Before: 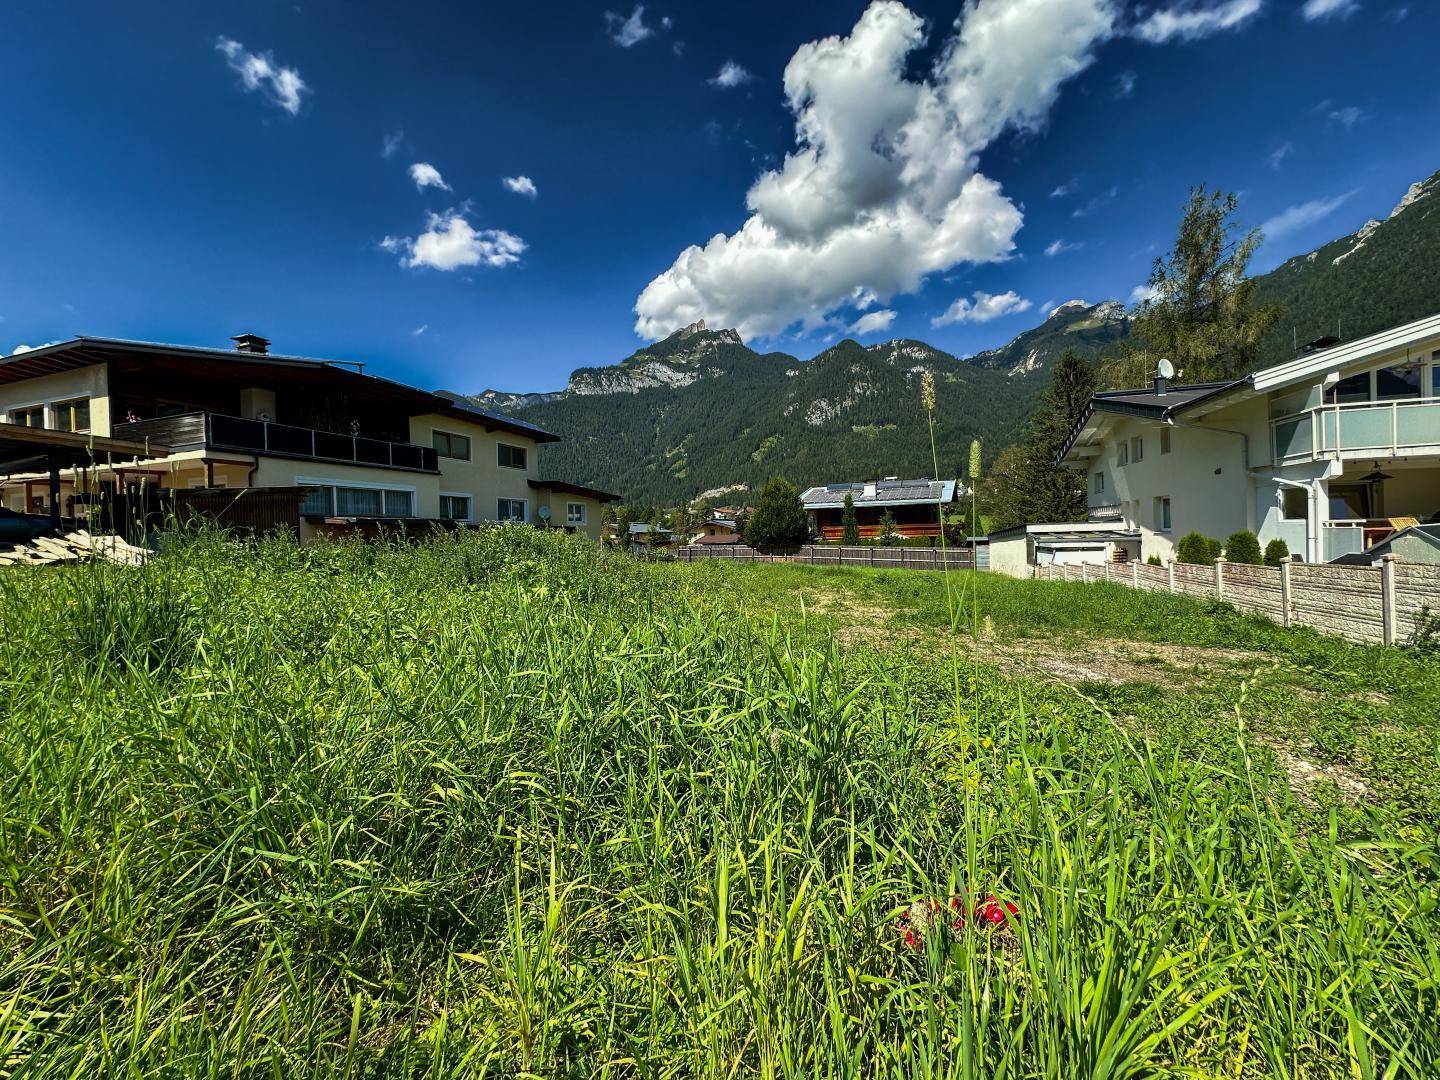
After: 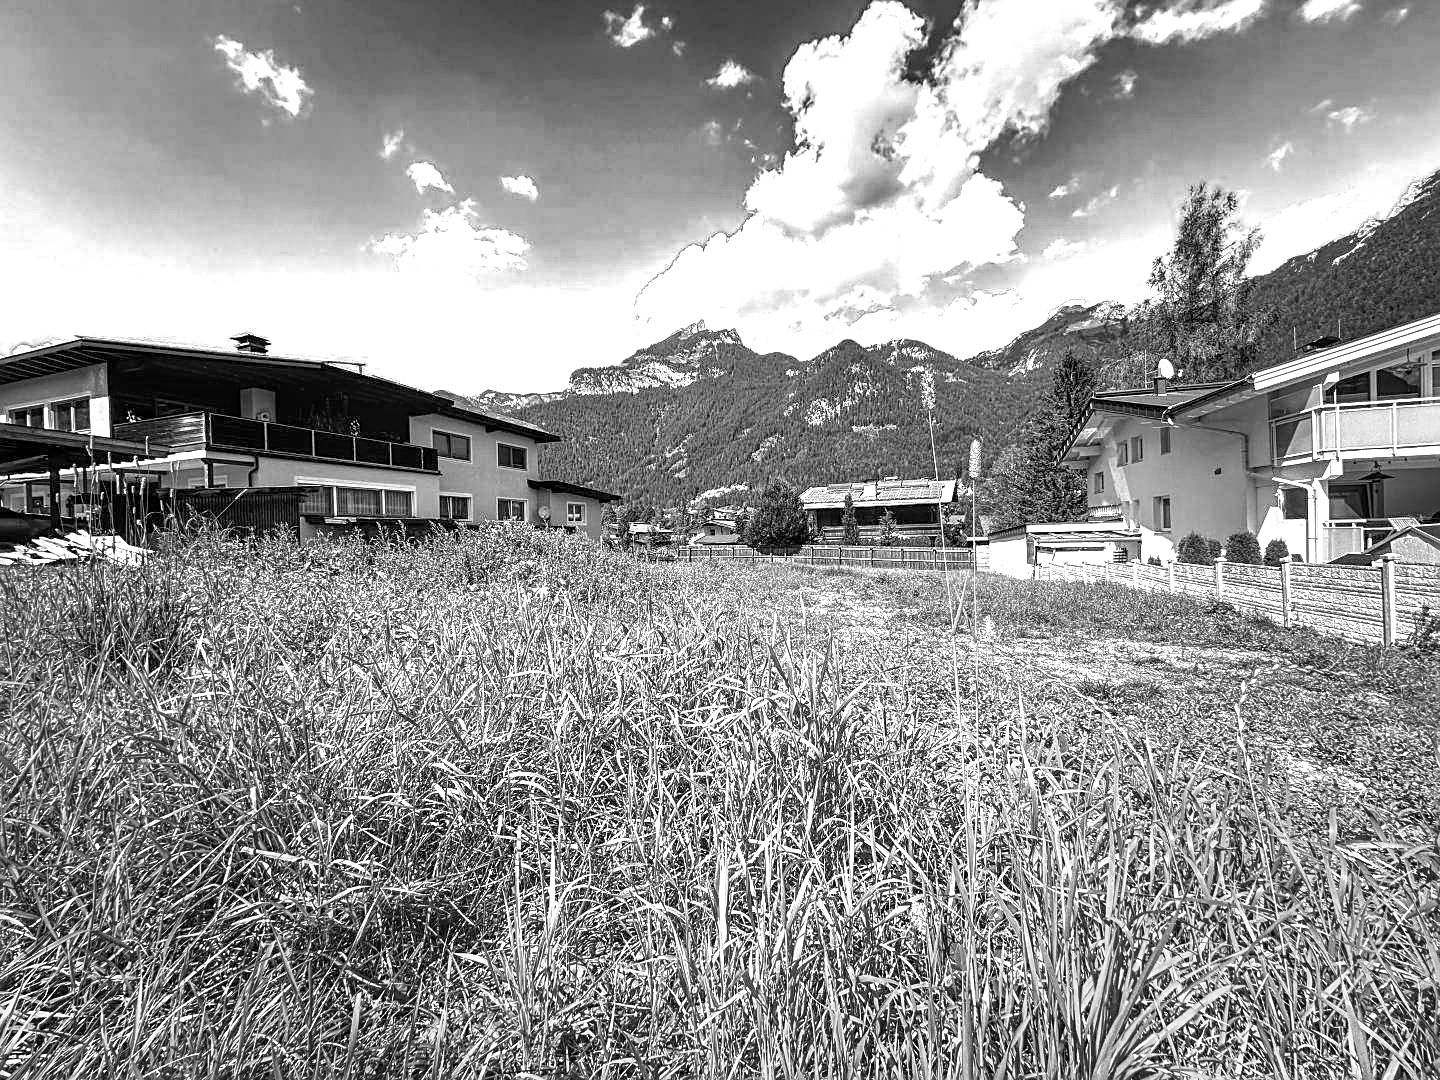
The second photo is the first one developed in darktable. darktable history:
sharpen: on, module defaults
exposure: black level correction 0, exposure 1.458 EV, compensate exposure bias true, compensate highlight preservation false
vignetting: fall-off start 47.45%, brightness -0.404, saturation -0.304, center (-0.031, -0.049), automatic ratio true, width/height ratio 1.297
color zones: curves: ch0 [(0, 0.613) (0.01, 0.613) (0.245, 0.448) (0.498, 0.529) (0.642, 0.665) (0.879, 0.777) (0.99, 0.613)]; ch1 [(0, 0) (0.143, 0) (0.286, 0) (0.429, 0) (0.571, 0) (0.714, 0) (0.857, 0)]
local contrast: detail 139%
